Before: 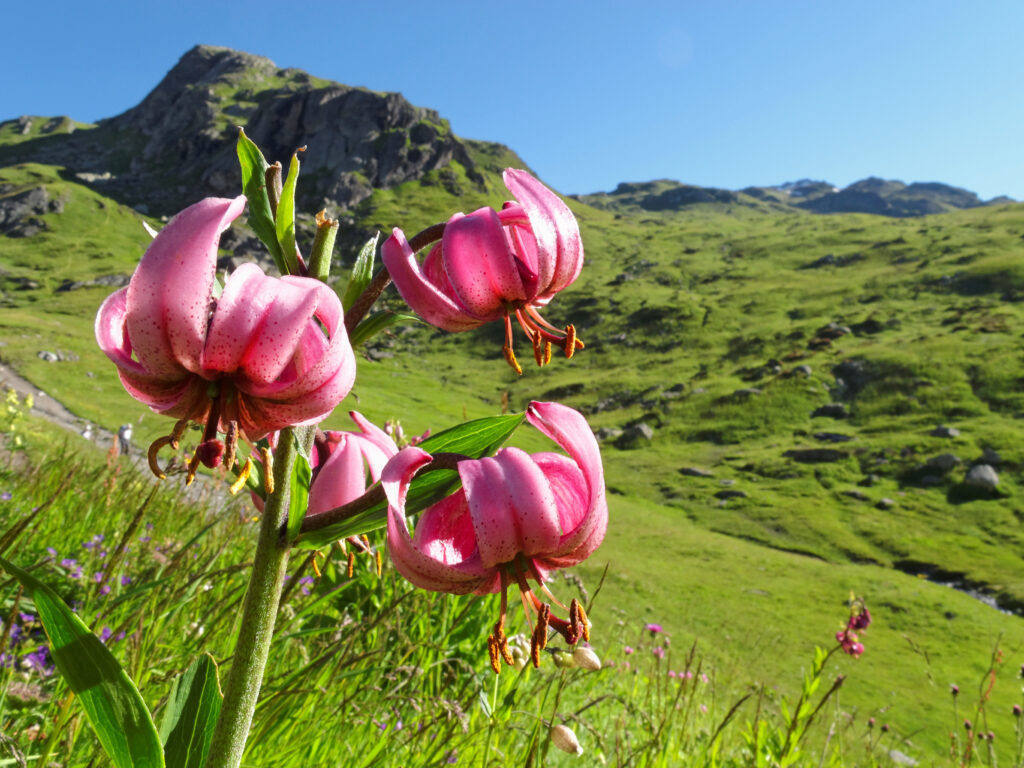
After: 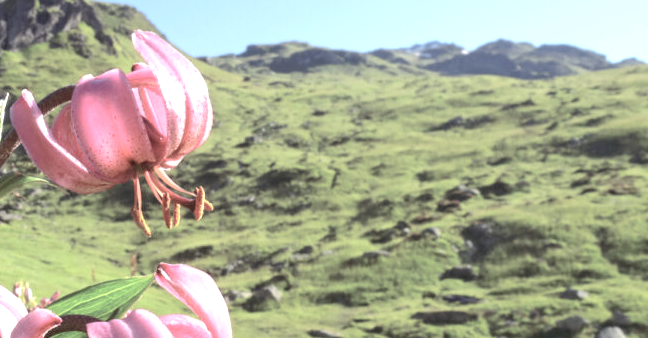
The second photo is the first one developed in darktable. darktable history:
crop: left 36.279%, top 18.009%, right 0.404%, bottom 37.908%
contrast brightness saturation: brightness 0.148
exposure: exposure 0.654 EV, compensate highlight preservation false
color balance rgb: shadows lift › chroma 6.101%, shadows lift › hue 304.94°, linear chroma grading › global chroma 8.86%, perceptual saturation grading › global saturation -28.865%, perceptual saturation grading › highlights -20.77%, perceptual saturation grading › mid-tones -23.716%, perceptual saturation grading › shadows -23.671%, global vibrance 20%
